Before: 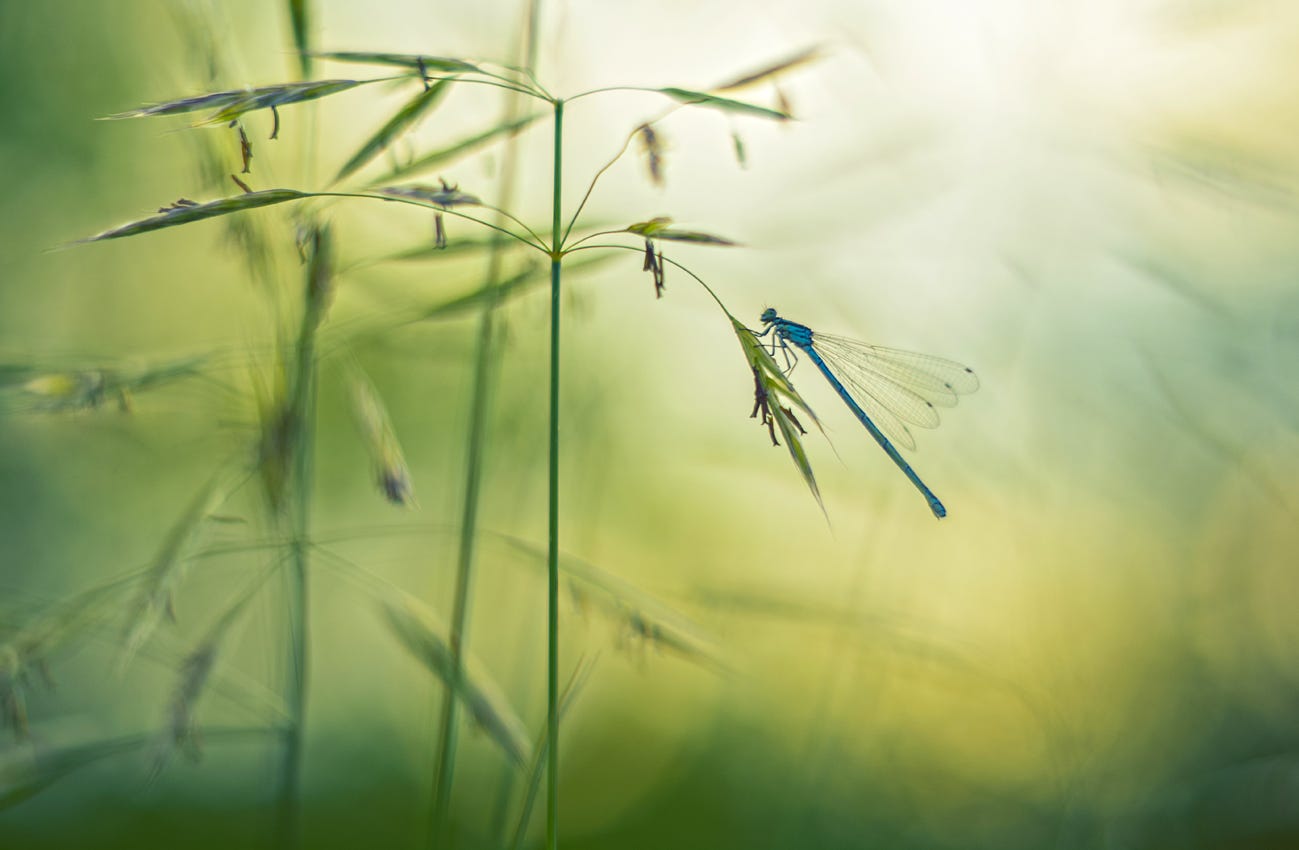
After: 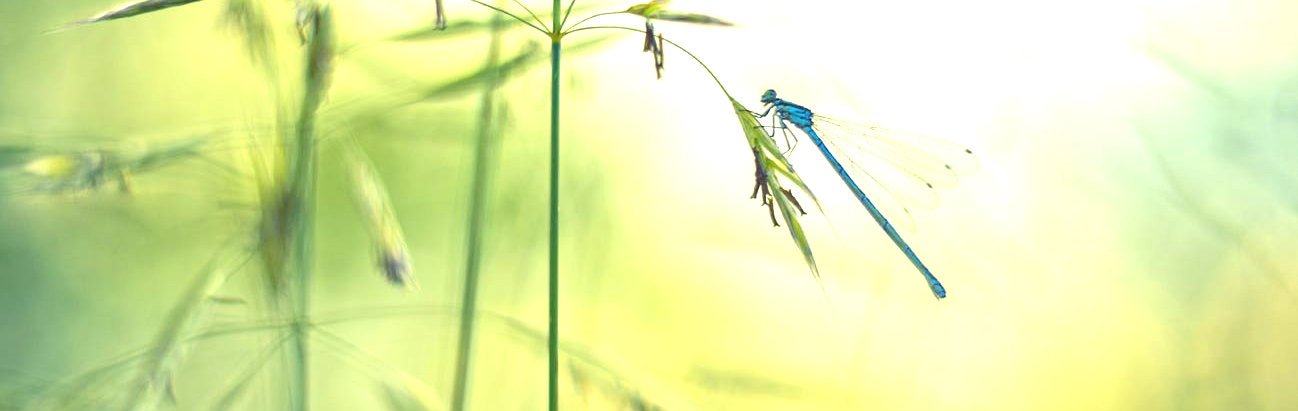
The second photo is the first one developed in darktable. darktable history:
crop and rotate: top 25.887%, bottom 25.692%
exposure: black level correction 0, exposure 1.101 EV, compensate highlight preservation false
contrast brightness saturation: saturation -0.047
